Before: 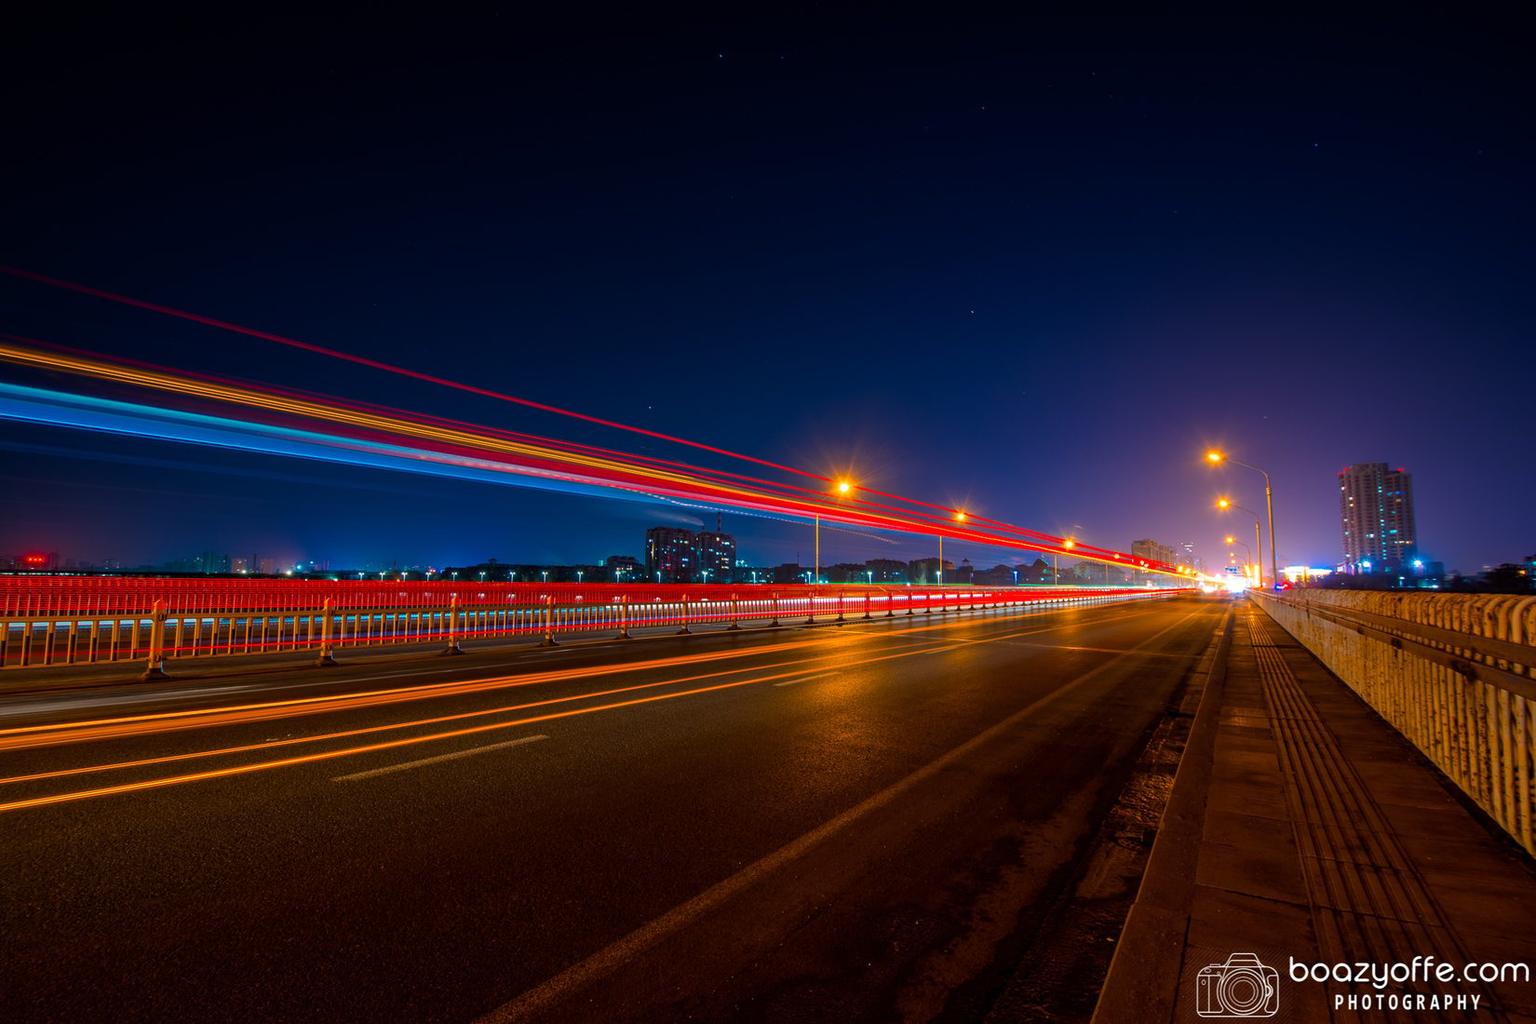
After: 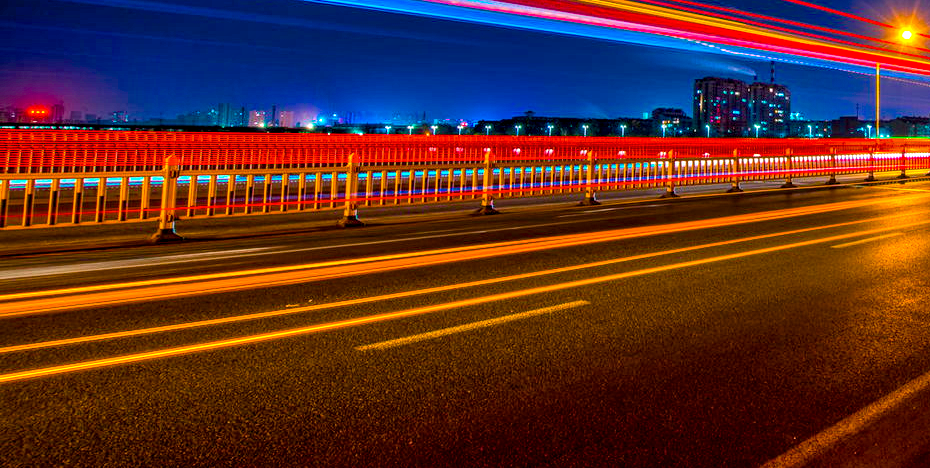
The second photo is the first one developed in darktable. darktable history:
color balance rgb: linear chroma grading › global chroma 20%, perceptual saturation grading › global saturation 25%, perceptual brilliance grading › global brilliance 20%, global vibrance 20%
exposure: black level correction 0.001, compensate highlight preservation false
haze removal: compatibility mode true, adaptive false
tone equalizer: -7 EV 0.18 EV, -6 EV 0.12 EV, -5 EV 0.08 EV, -4 EV 0.04 EV, -2 EV -0.02 EV, -1 EV -0.04 EV, +0 EV -0.06 EV, luminance estimator HSV value / RGB max
local contrast: highlights 40%, shadows 60%, detail 136%, midtone range 0.514
shadows and highlights: soften with gaussian
crop: top 44.483%, right 43.593%, bottom 12.892%
